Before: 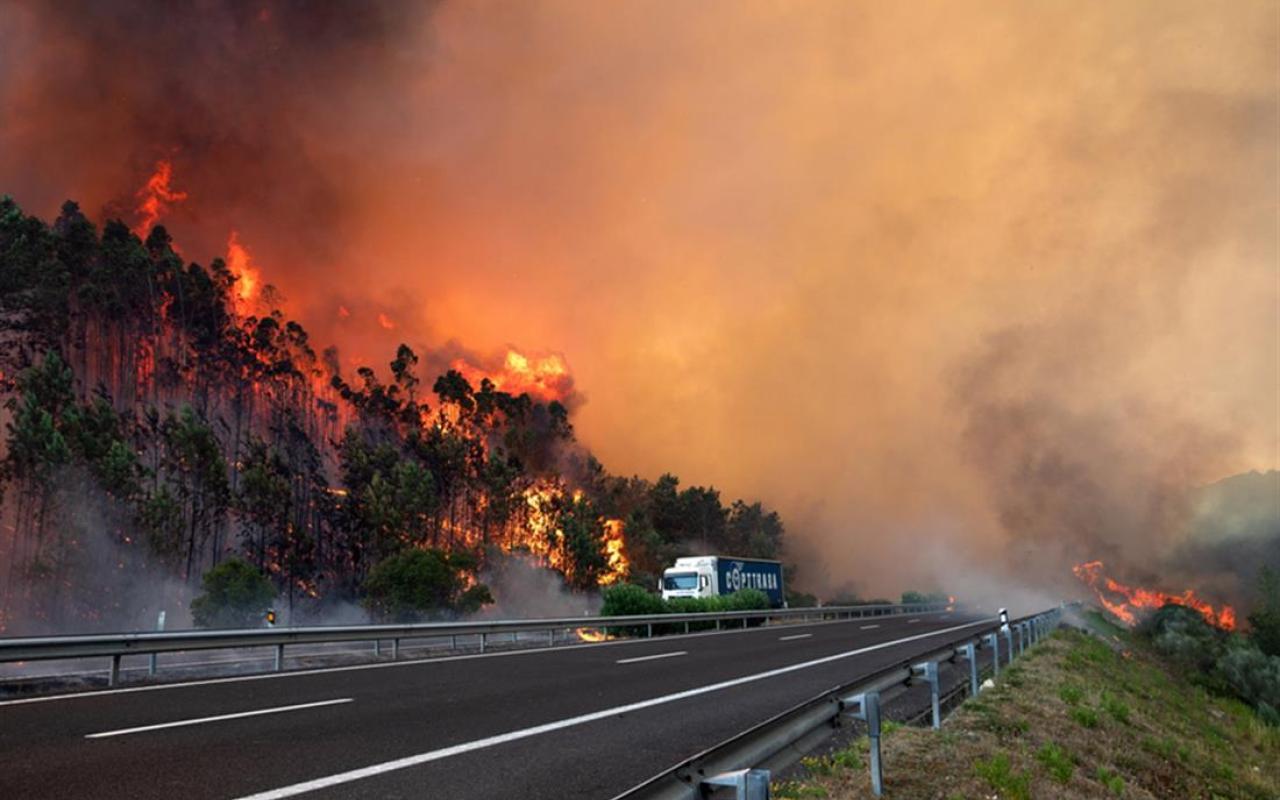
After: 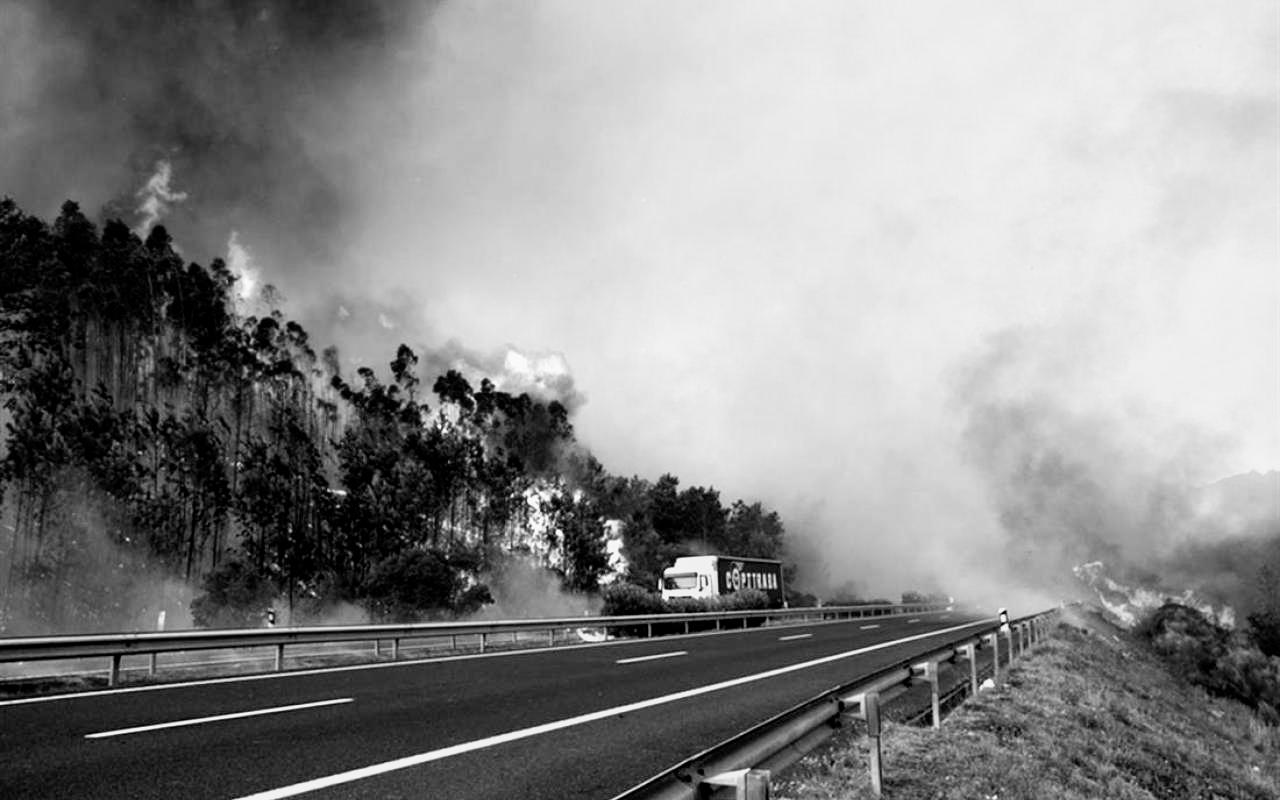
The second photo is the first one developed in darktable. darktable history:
monochrome: a 30.25, b 92.03
white balance: emerald 1
filmic rgb: middle gray luminance 8.8%, black relative exposure -6.3 EV, white relative exposure 2.7 EV, threshold 6 EV, target black luminance 0%, hardness 4.74, latitude 73.47%, contrast 1.332, shadows ↔ highlights balance 10.13%, add noise in highlights 0, preserve chrominance no, color science v3 (2019), use custom middle-gray values true, iterations of high-quality reconstruction 0, contrast in highlights soft, enable highlight reconstruction true
